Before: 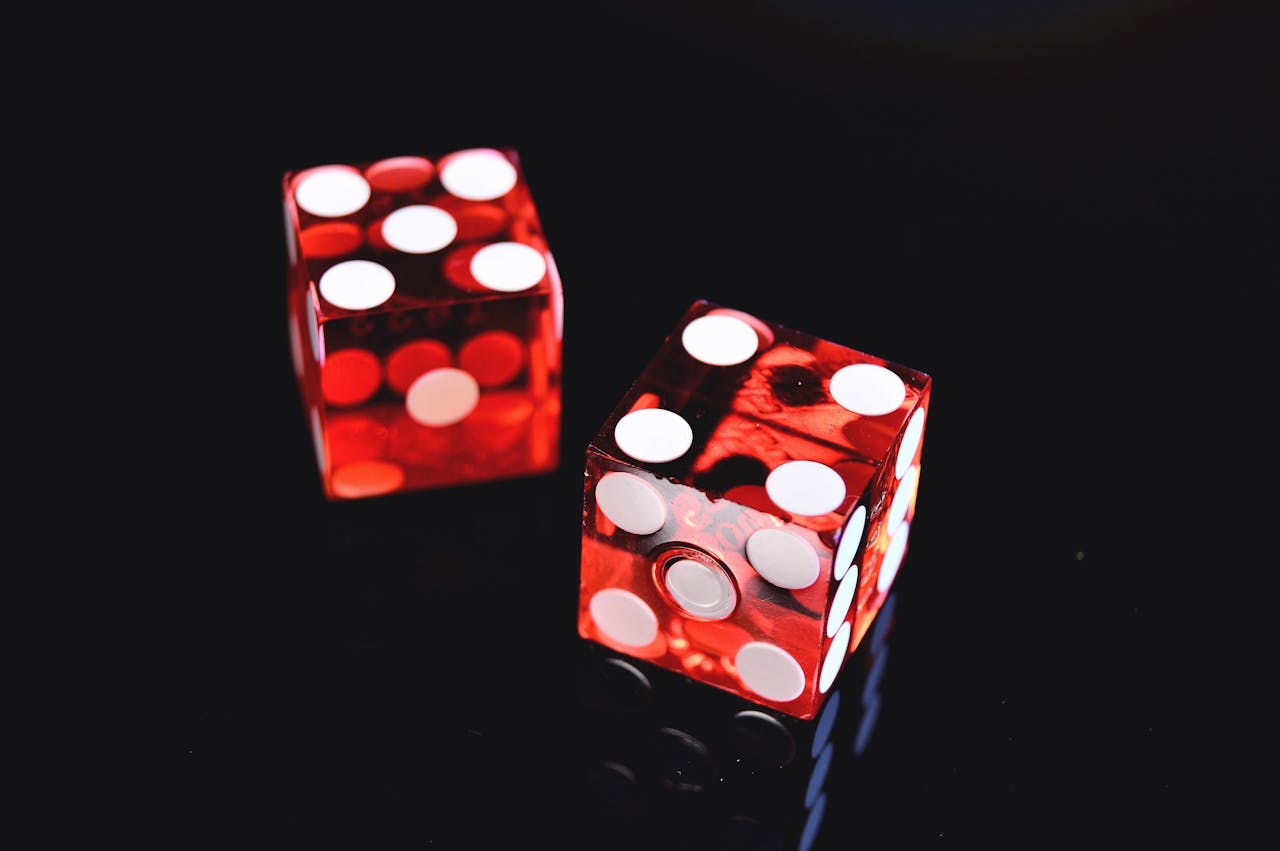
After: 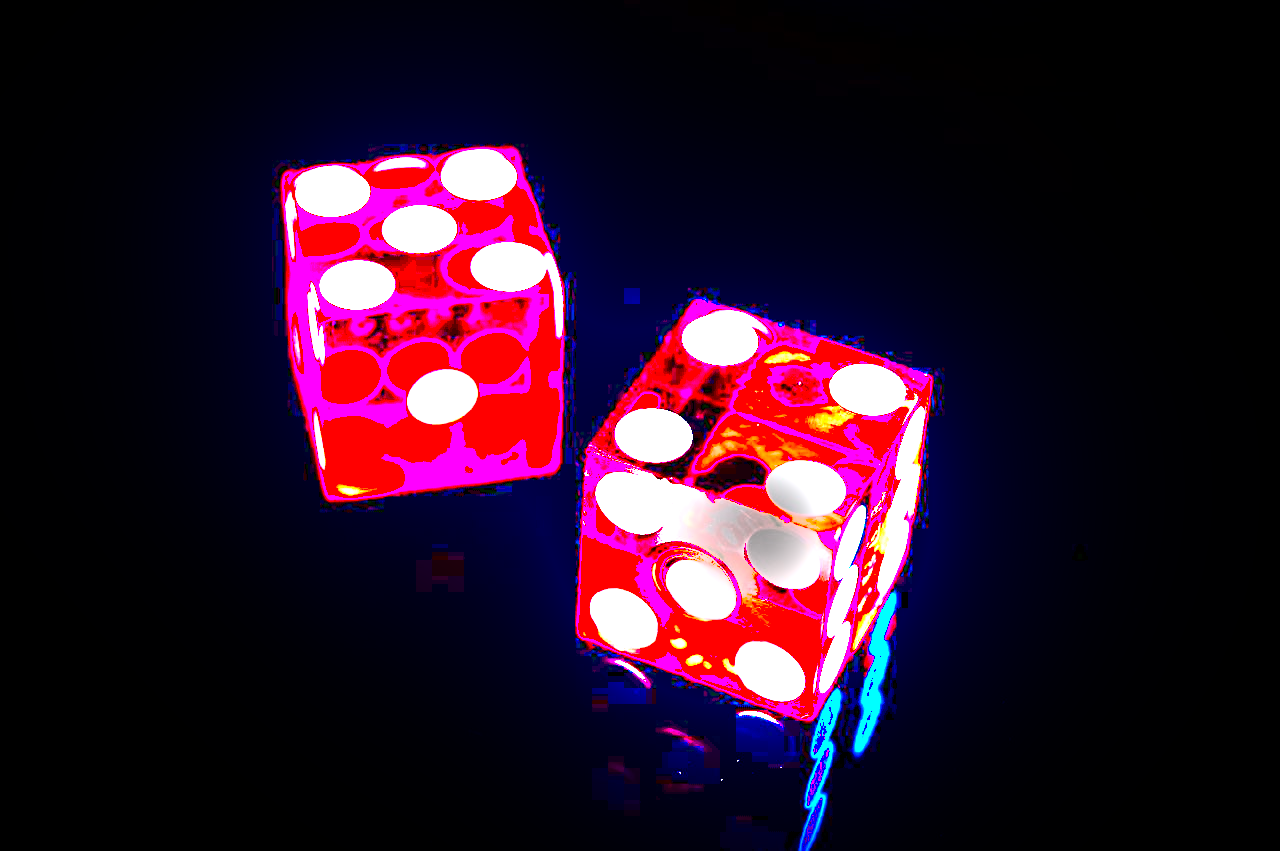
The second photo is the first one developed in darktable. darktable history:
contrast brightness saturation: contrast 0.15, brightness 0.05
contrast equalizer: octaves 7, y [[0.506, 0.531, 0.562, 0.606, 0.638, 0.669], [0.5 ×6], [0.5 ×6], [0 ×6], [0 ×6]]
local contrast: highlights 100%, shadows 100%, detail 120%, midtone range 0.2
shadows and highlights: shadows 60, highlights -60.23, soften with gaussian
exposure: black level correction 0.1, exposure 3 EV, compensate highlight preservation false
